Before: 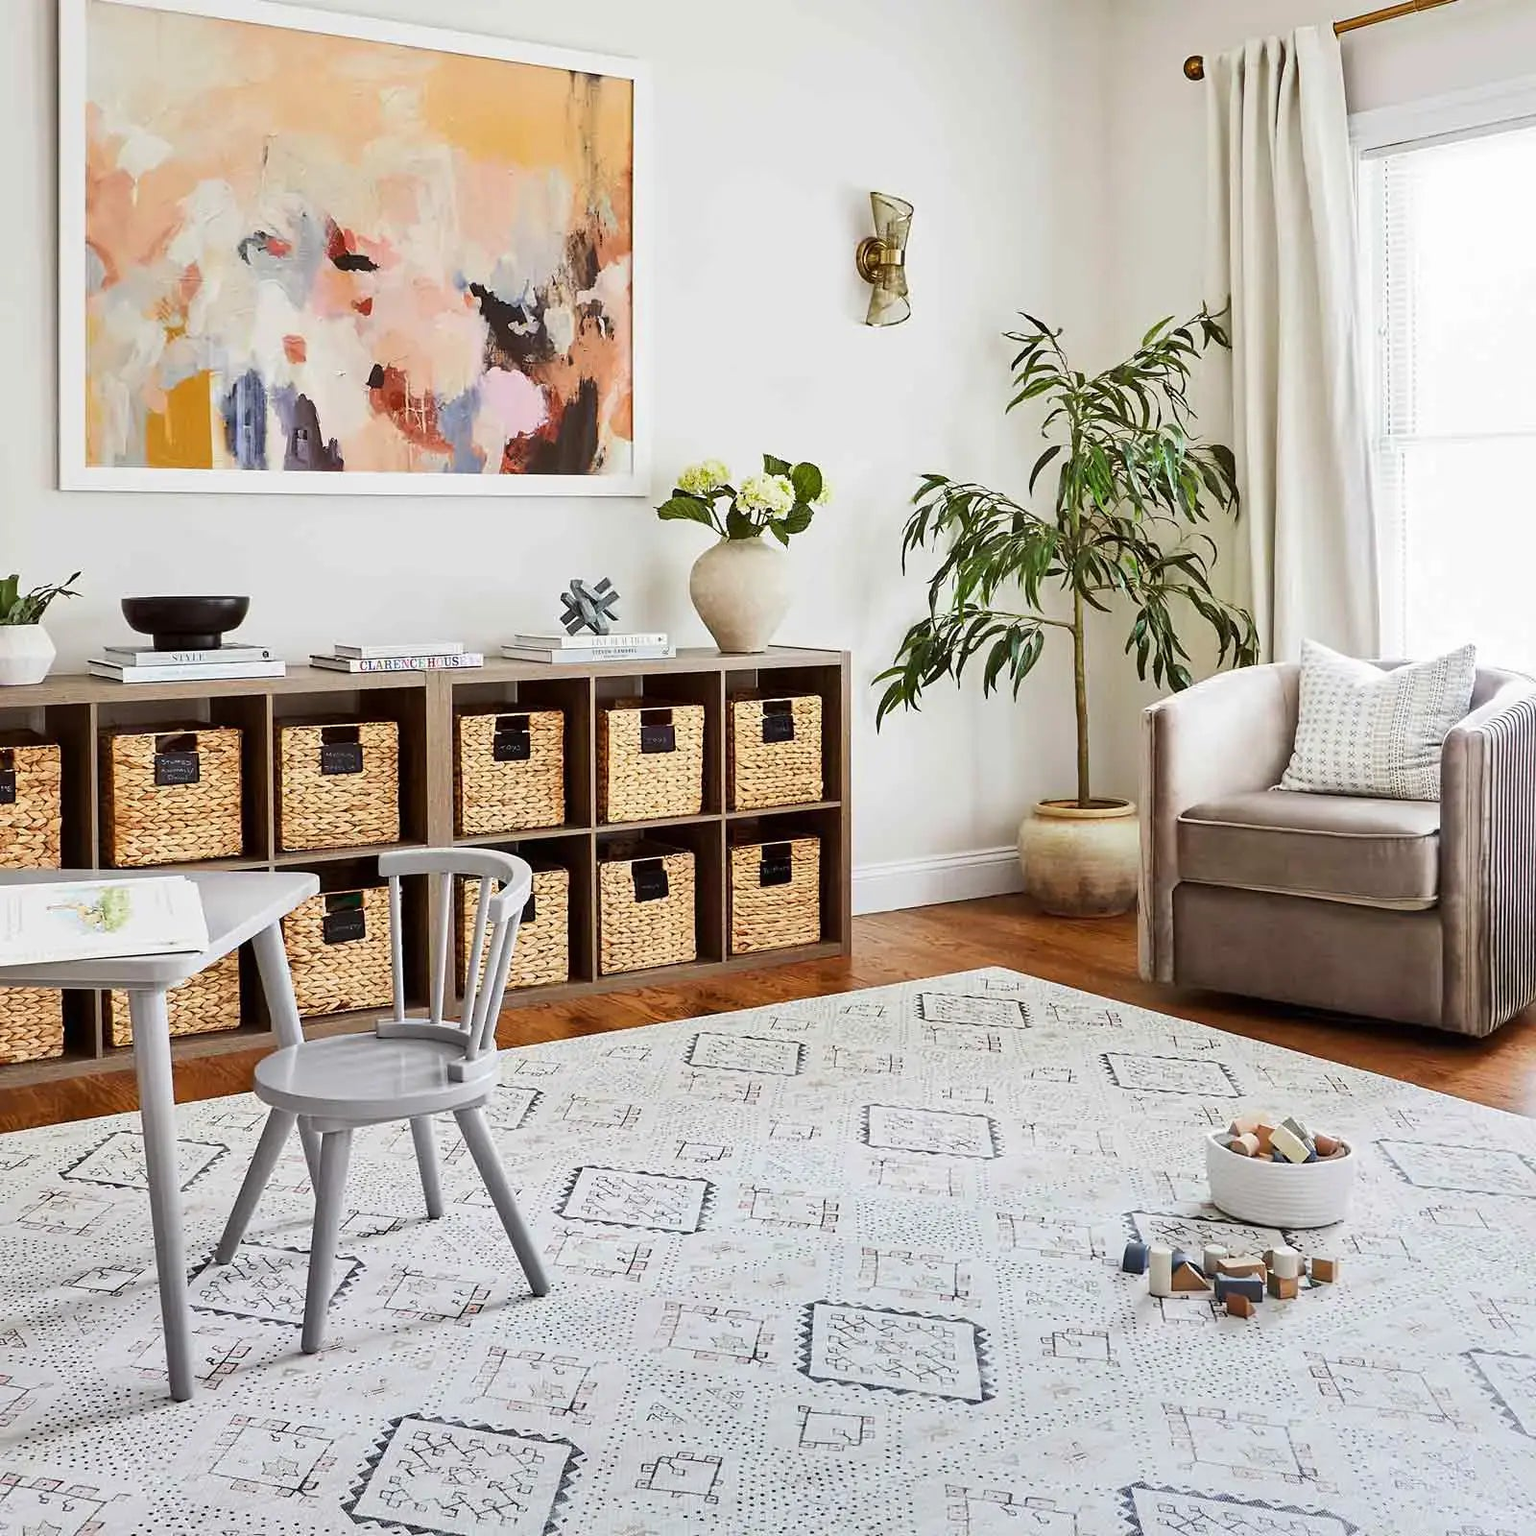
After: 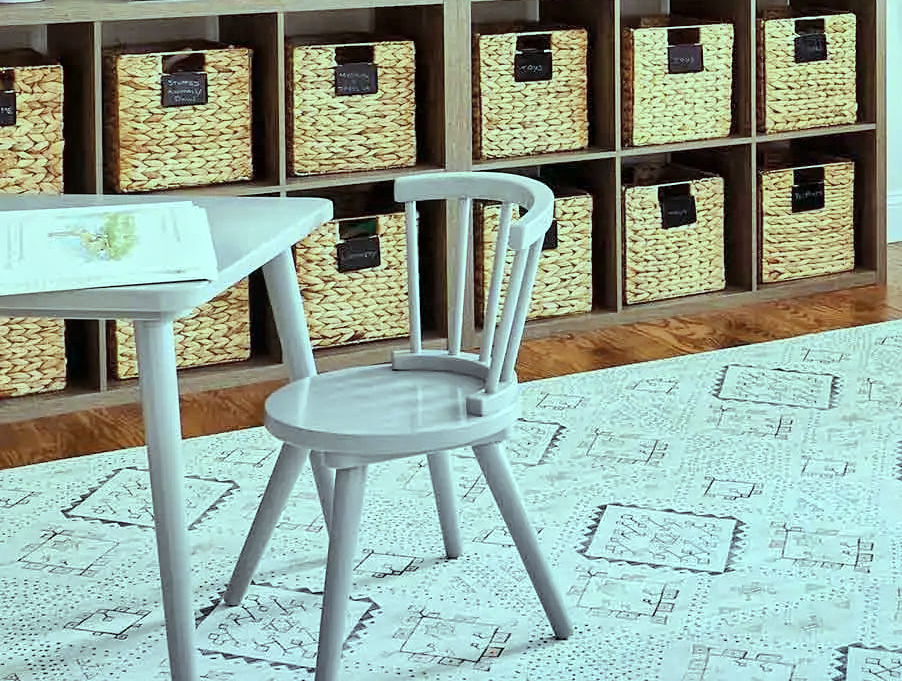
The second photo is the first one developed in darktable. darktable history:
global tonemap: drago (1, 100), detail 1
crop: top 44.483%, right 43.593%, bottom 12.892%
contrast brightness saturation: saturation -0.05
color balance: mode lift, gamma, gain (sRGB), lift [0.997, 0.979, 1.021, 1.011], gamma [1, 1.084, 0.916, 0.998], gain [1, 0.87, 1.13, 1.101], contrast 4.55%, contrast fulcrum 38.24%, output saturation 104.09%
